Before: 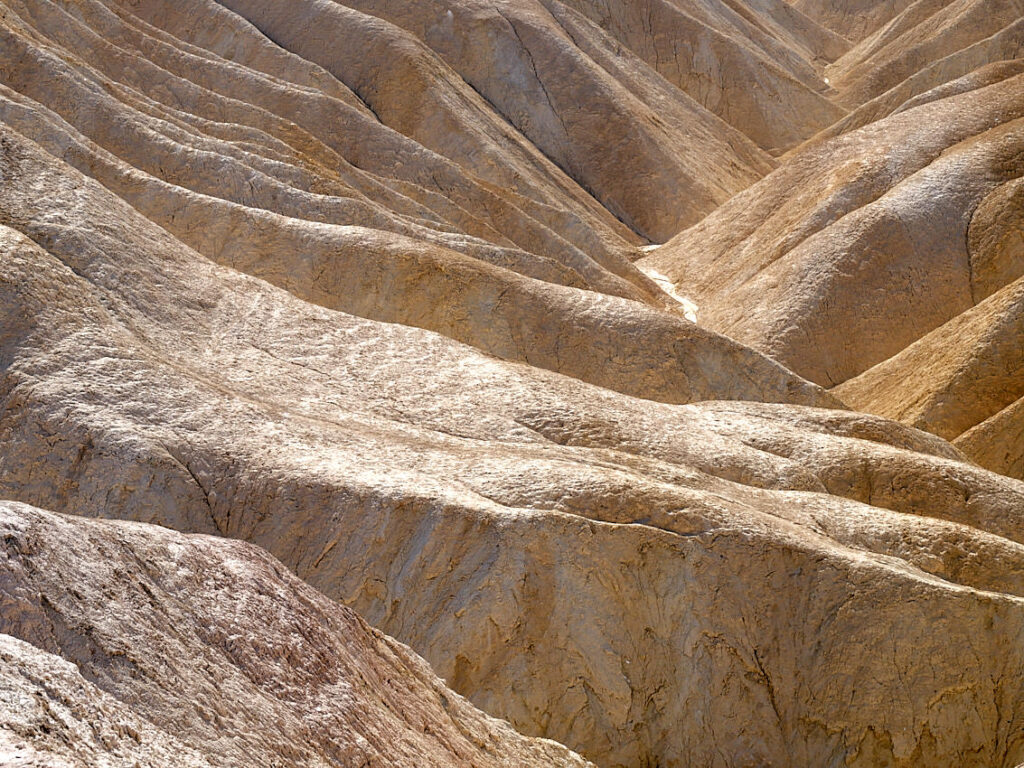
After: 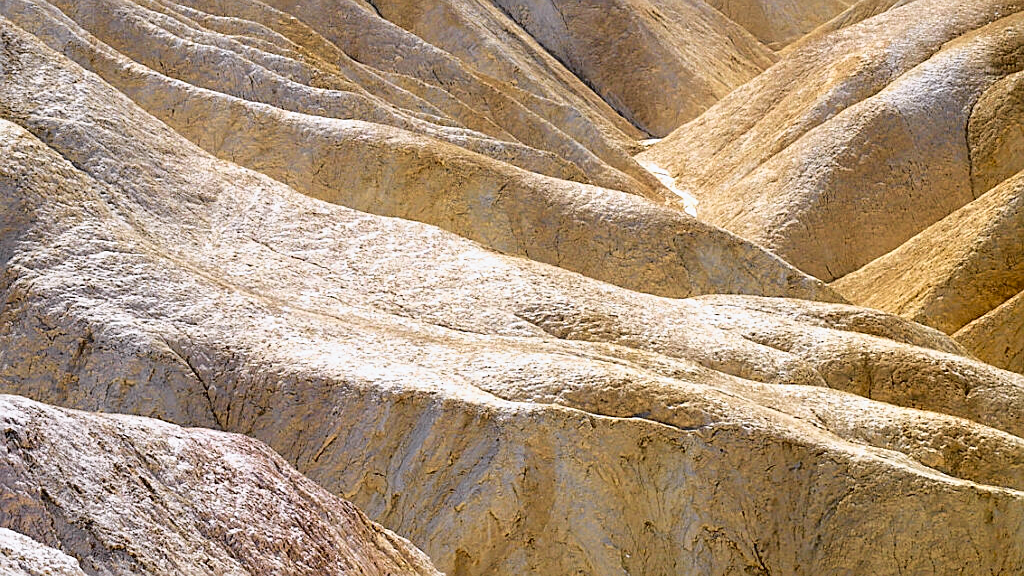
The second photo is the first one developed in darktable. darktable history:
crop: top 13.819%, bottom 11.169%
color calibration: illuminant as shot in camera, x 0.358, y 0.373, temperature 4628.91 K
tone curve: curves: ch0 [(0, 0.013) (0.129, 0.1) (0.327, 0.382) (0.489, 0.573) (0.66, 0.748) (0.858, 0.926) (1, 0.977)]; ch1 [(0, 0) (0.353, 0.344) (0.45, 0.46) (0.498, 0.498) (0.521, 0.512) (0.563, 0.559) (0.592, 0.578) (0.647, 0.657) (1, 1)]; ch2 [(0, 0) (0.333, 0.346) (0.375, 0.375) (0.424, 0.43) (0.476, 0.492) (0.502, 0.502) (0.524, 0.531) (0.579, 0.61) (0.612, 0.644) (0.66, 0.715) (1, 1)], color space Lab, independent channels, preserve colors none
velvia: on, module defaults
sharpen: on, module defaults
